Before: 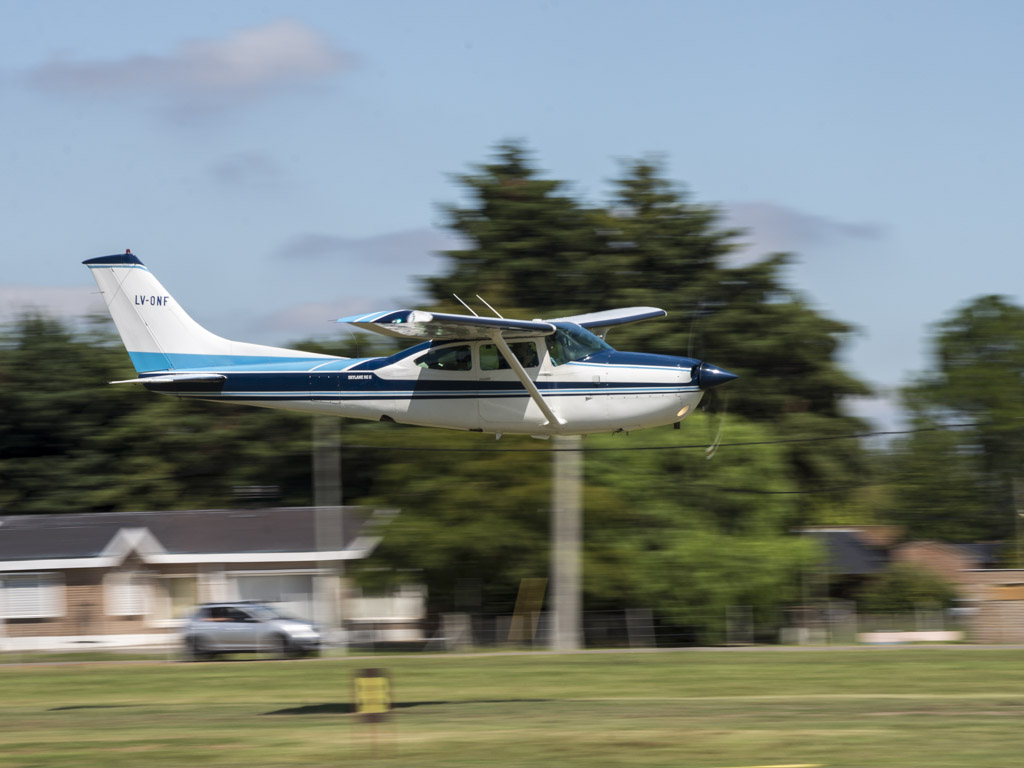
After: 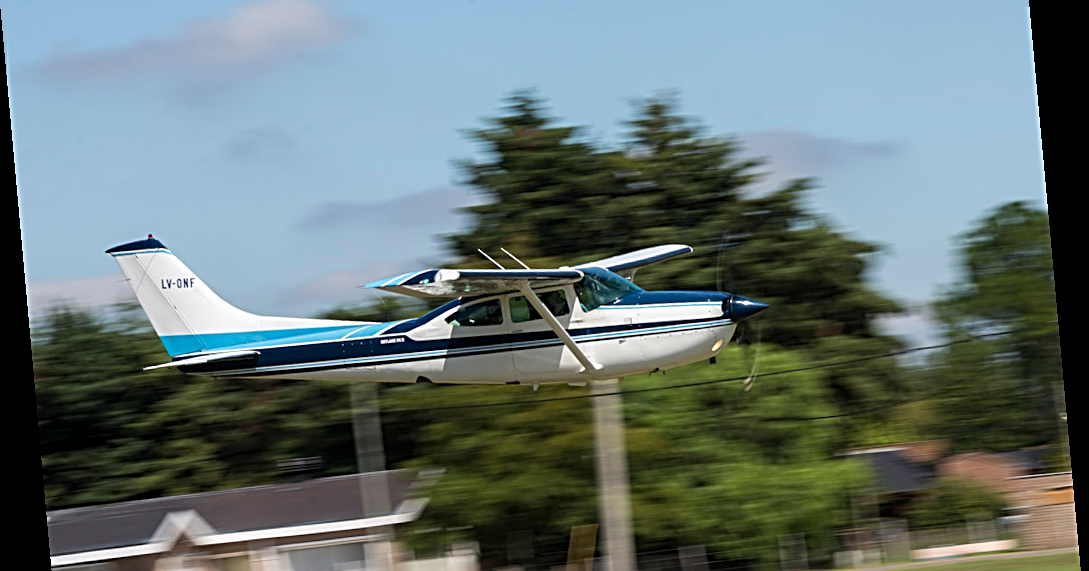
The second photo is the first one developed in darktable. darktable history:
crop: top 11.166%, bottom 22.168%
rotate and perspective: rotation -5.2°, automatic cropping off
sharpen: radius 2.676, amount 0.669
